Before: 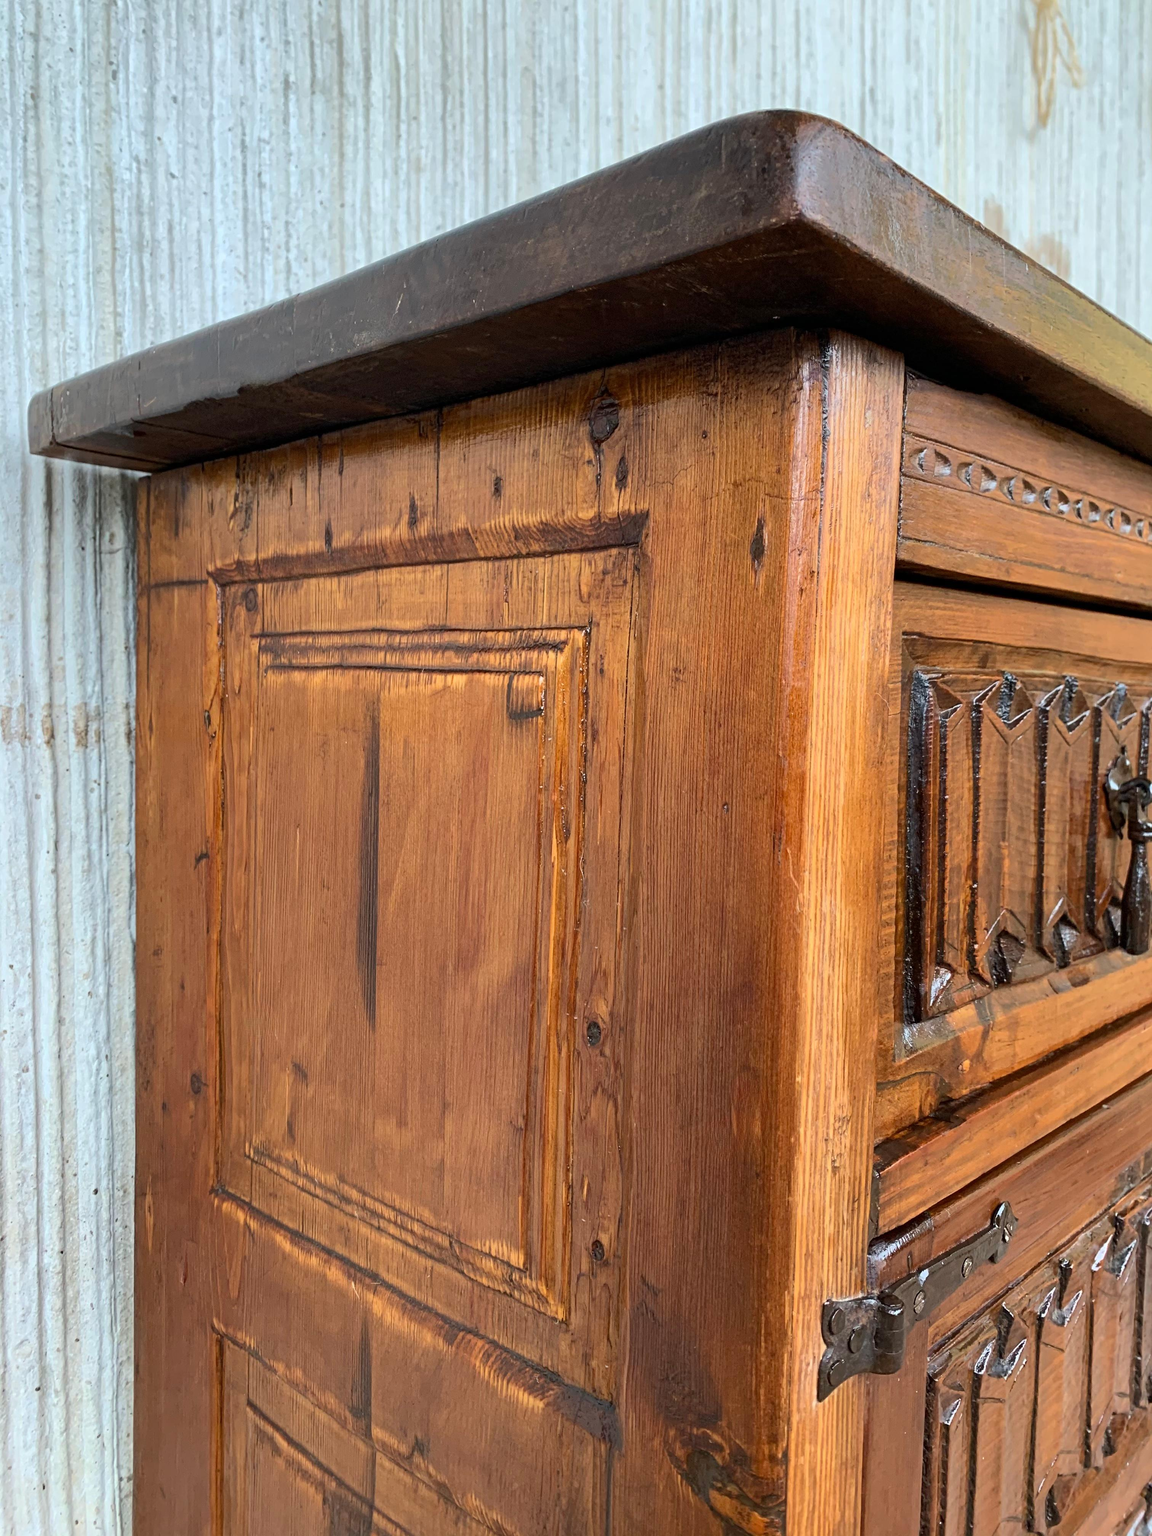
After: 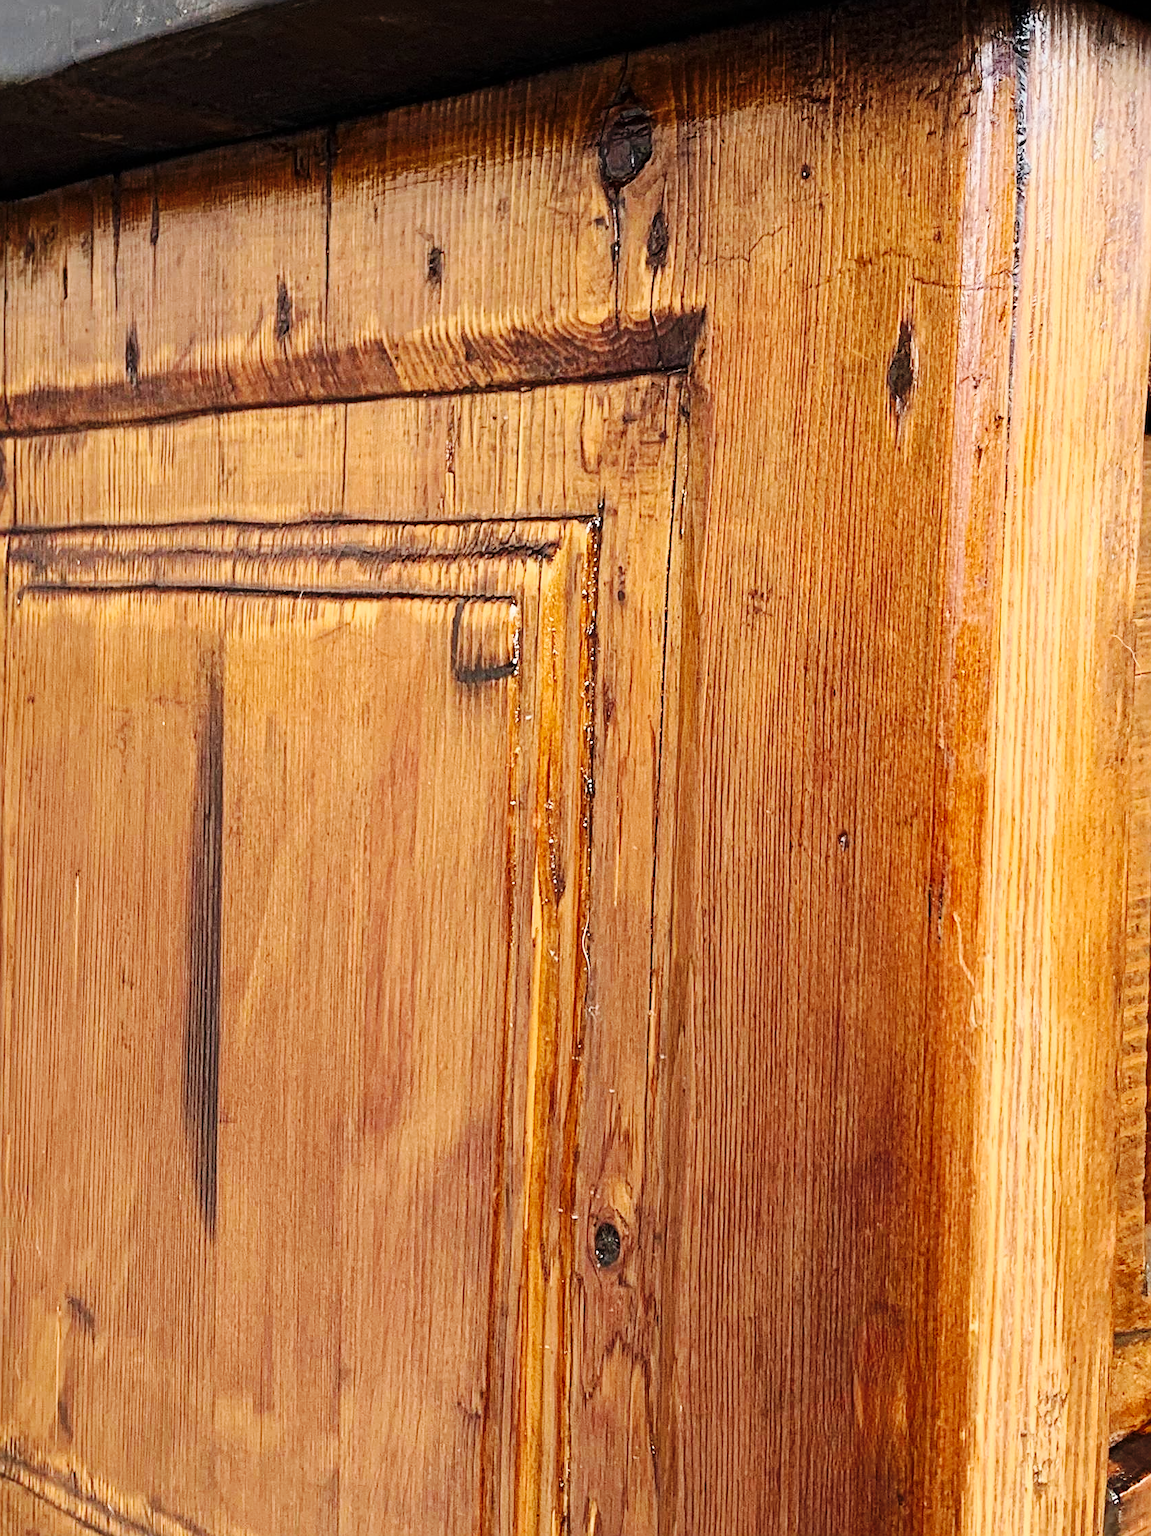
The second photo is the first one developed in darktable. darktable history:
base curve: curves: ch0 [(0, 0) (0.036, 0.025) (0.121, 0.166) (0.206, 0.329) (0.605, 0.79) (1, 1)], preserve colors none
sharpen: on, module defaults
crop and rotate: left 22.13%, top 22.054%, right 22.026%, bottom 22.102%
contrast brightness saturation: saturation -0.05
